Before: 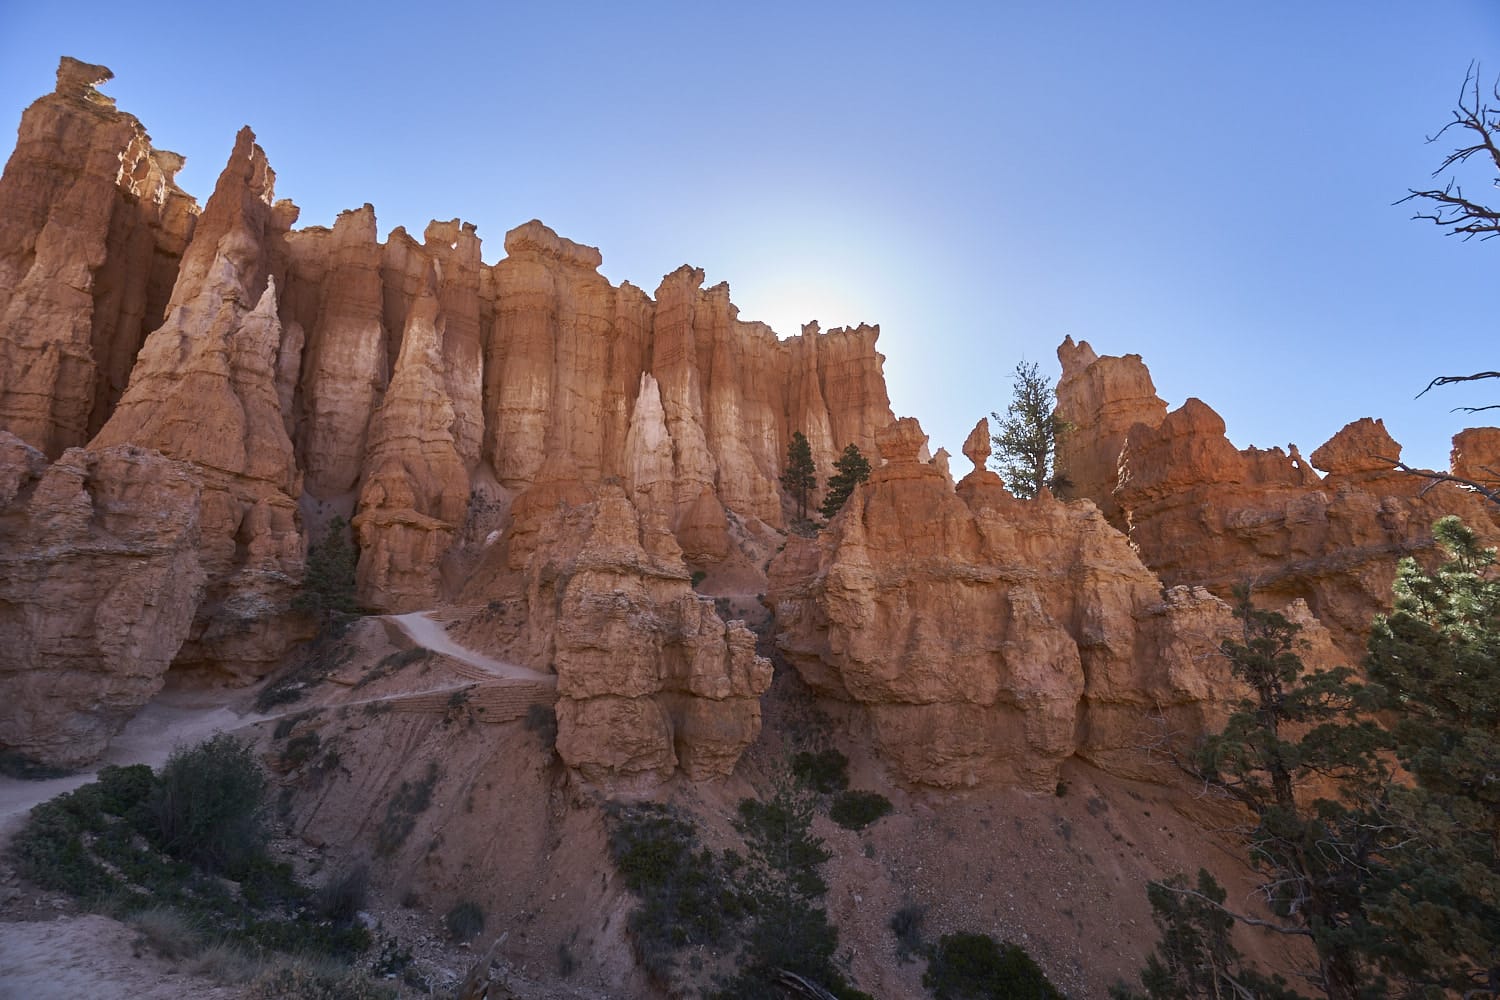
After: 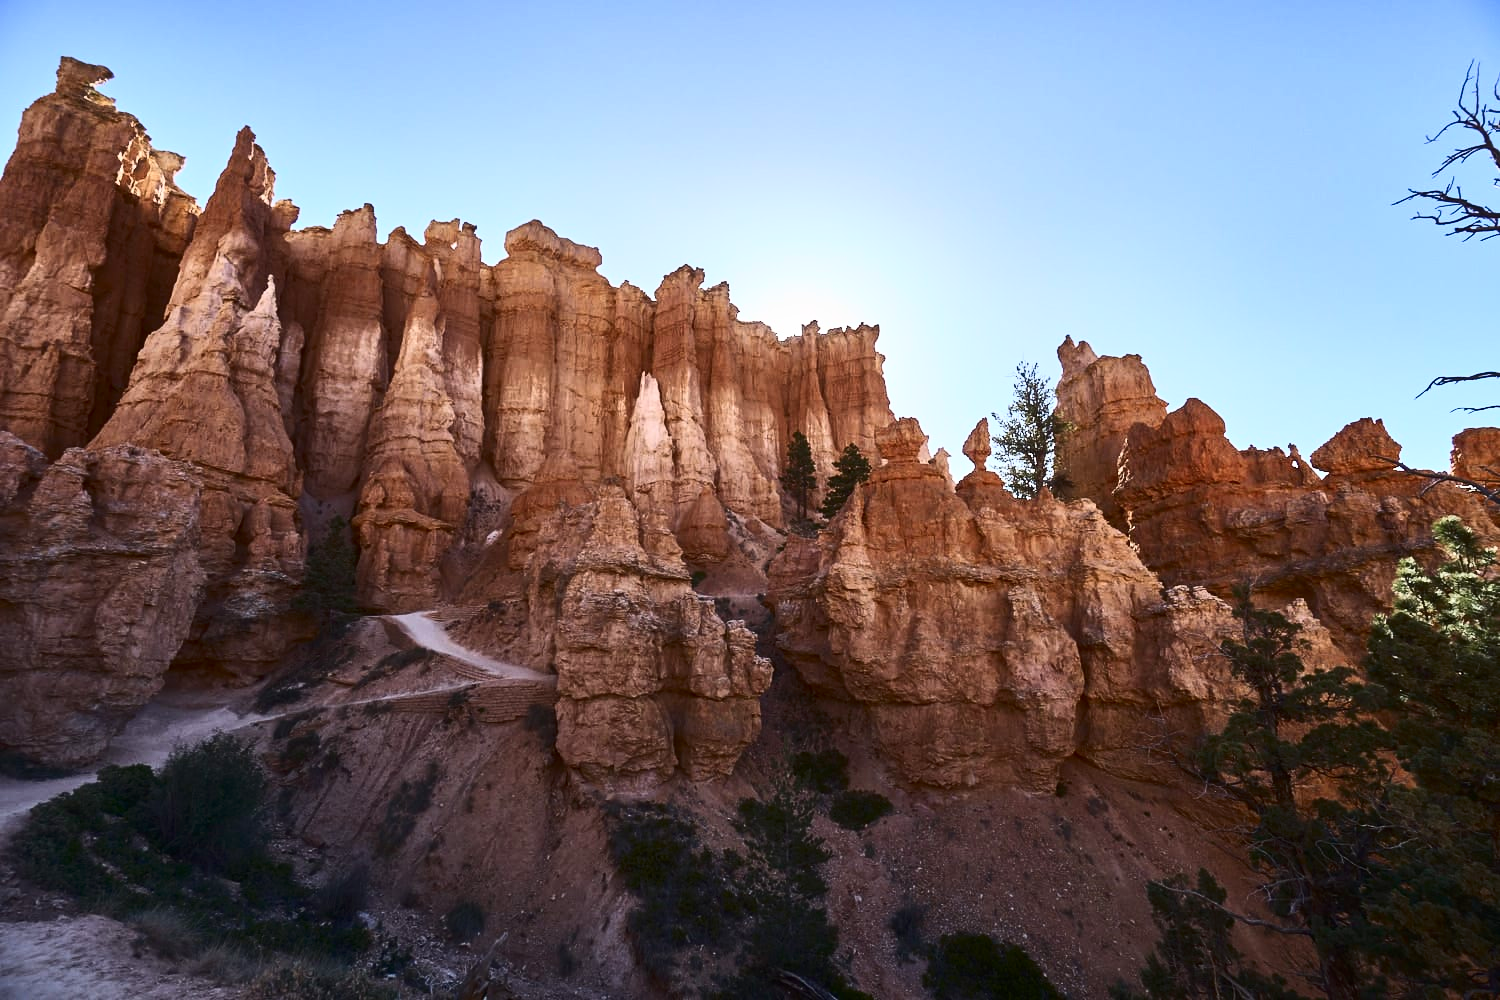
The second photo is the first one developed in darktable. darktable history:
contrast brightness saturation: contrast 0.409, brightness 0.098, saturation 0.215
